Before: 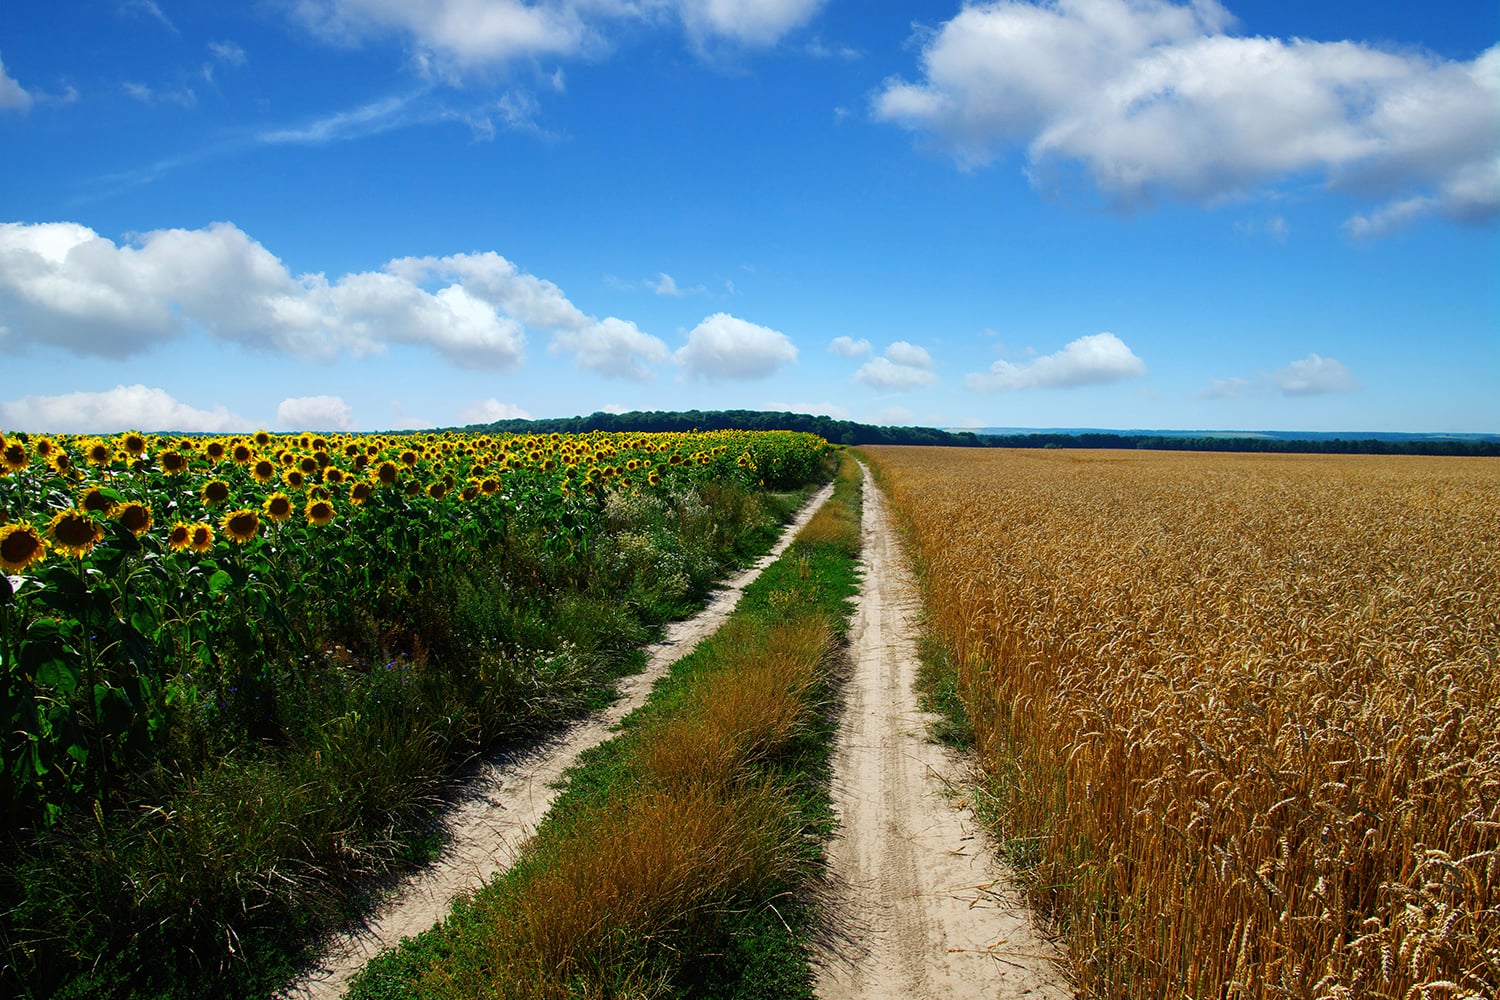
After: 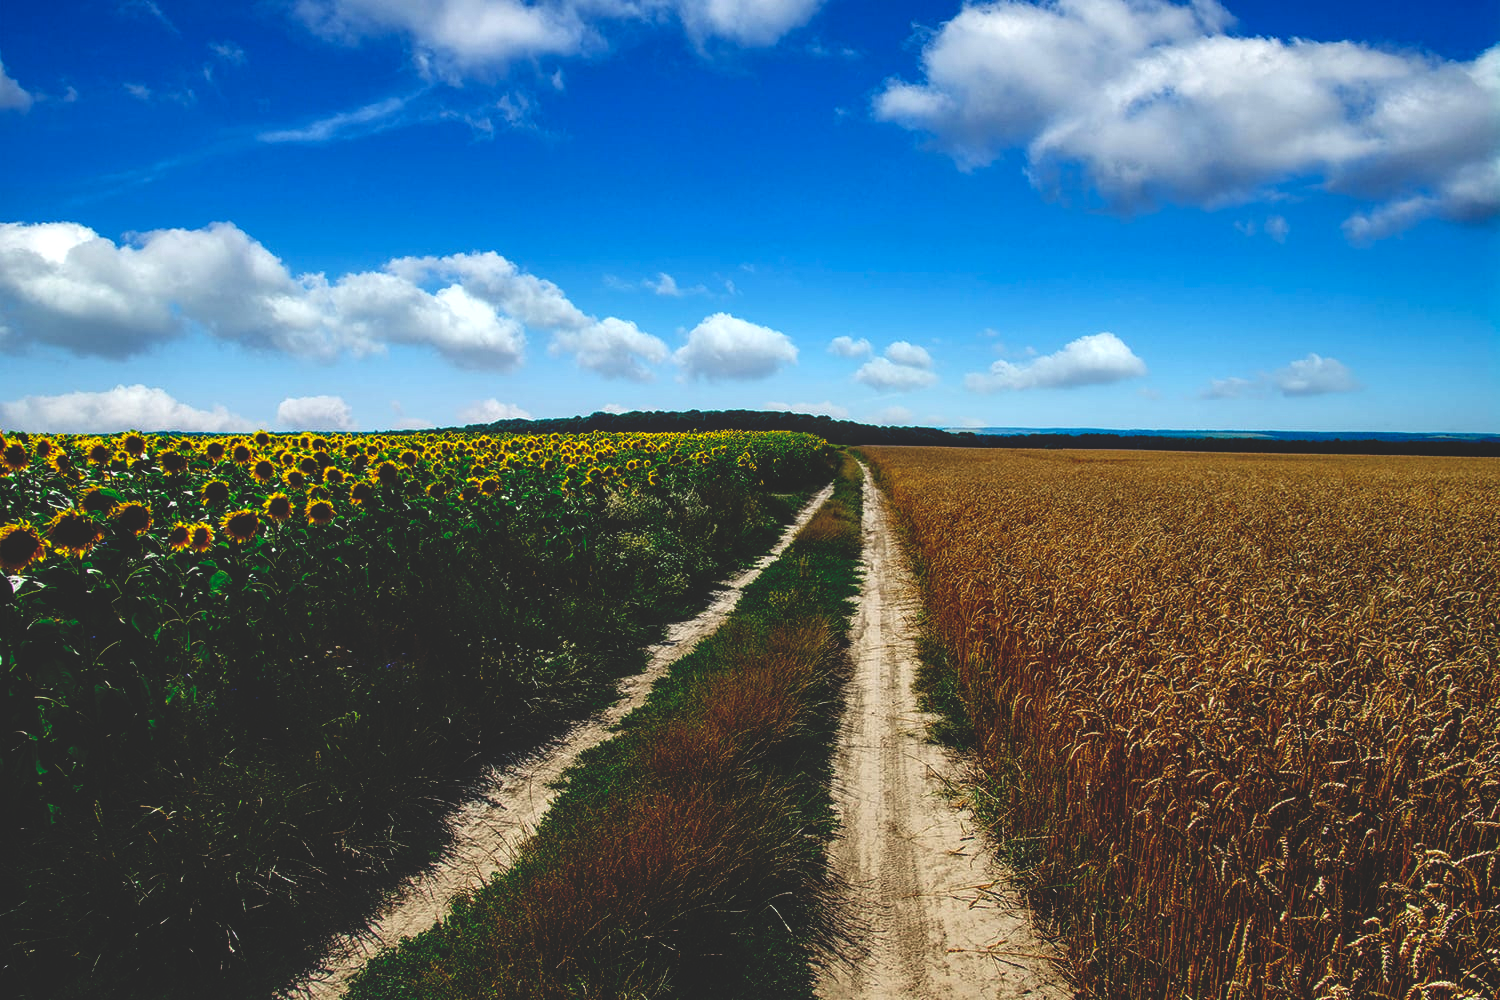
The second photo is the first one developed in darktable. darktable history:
local contrast: on, module defaults
base curve: curves: ch0 [(0, 0.02) (0.083, 0.036) (1, 1)], preserve colors none
